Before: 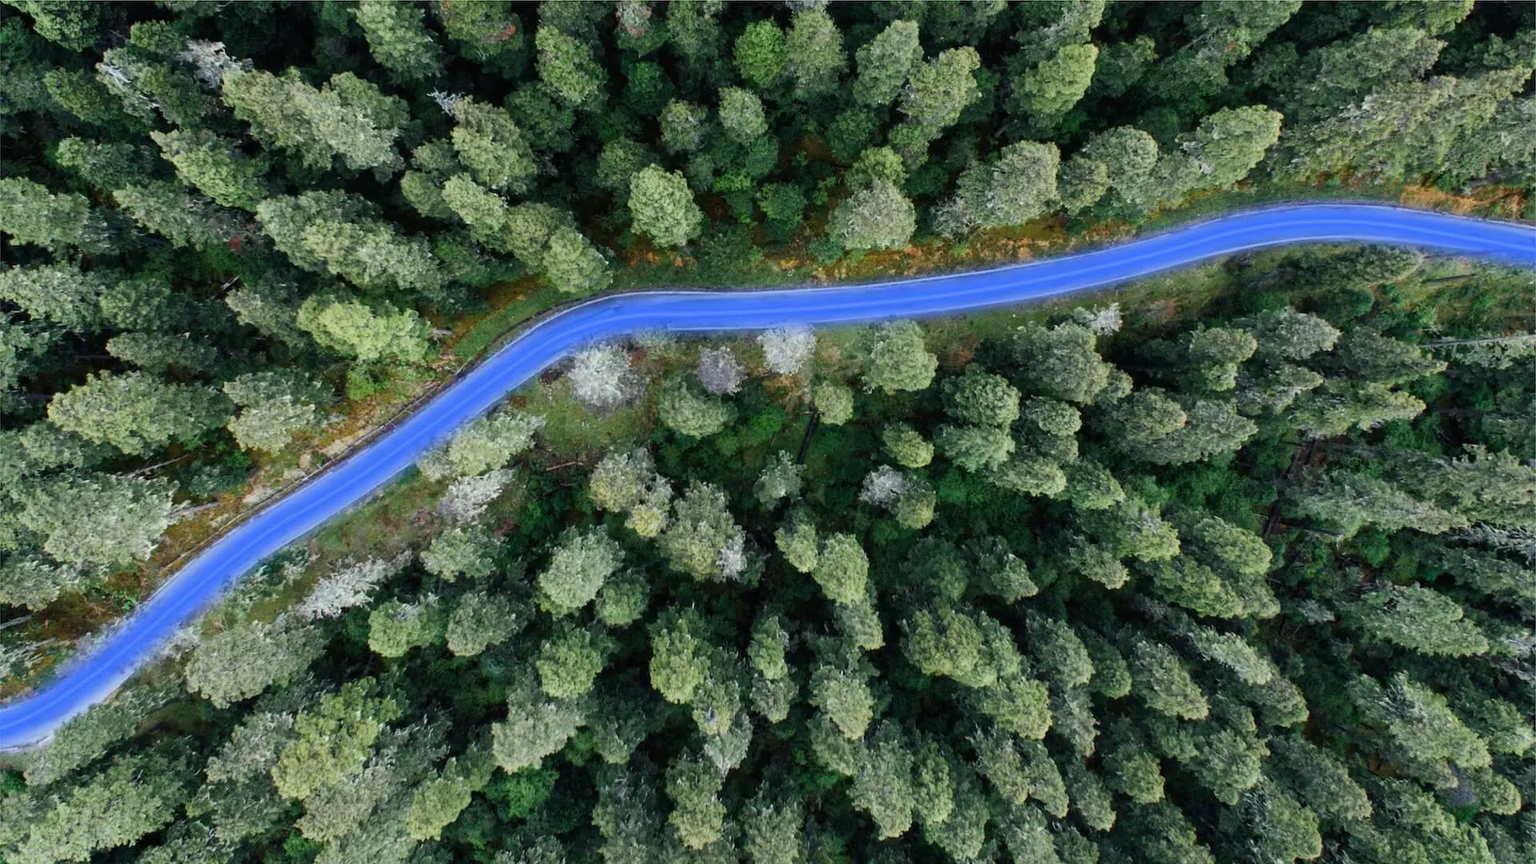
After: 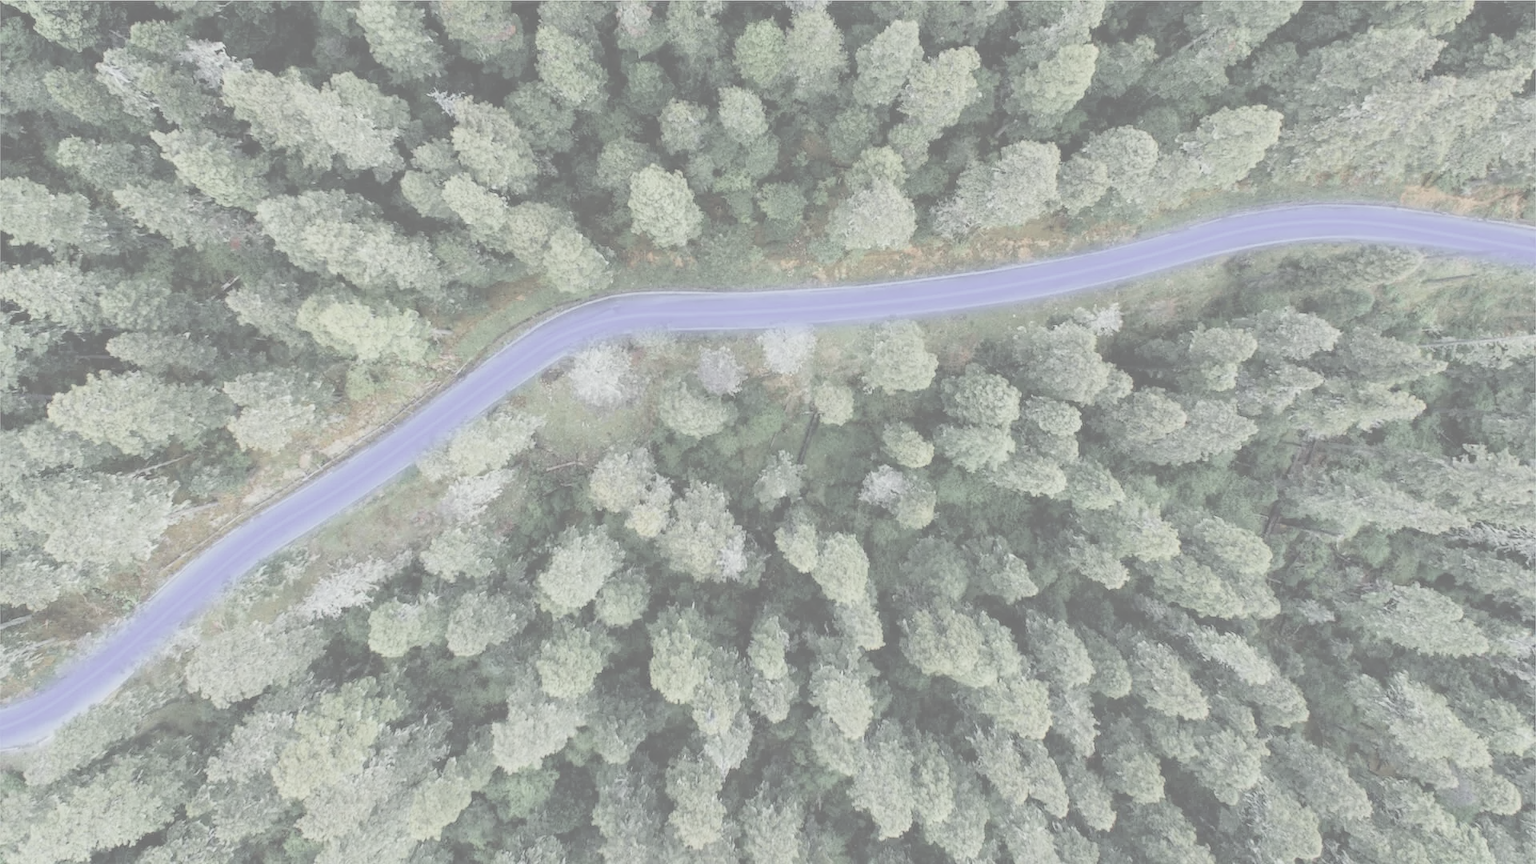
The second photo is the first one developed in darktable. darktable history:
contrast brightness saturation: contrast -0.302, brightness 0.762, saturation -0.797
velvia: on, module defaults
